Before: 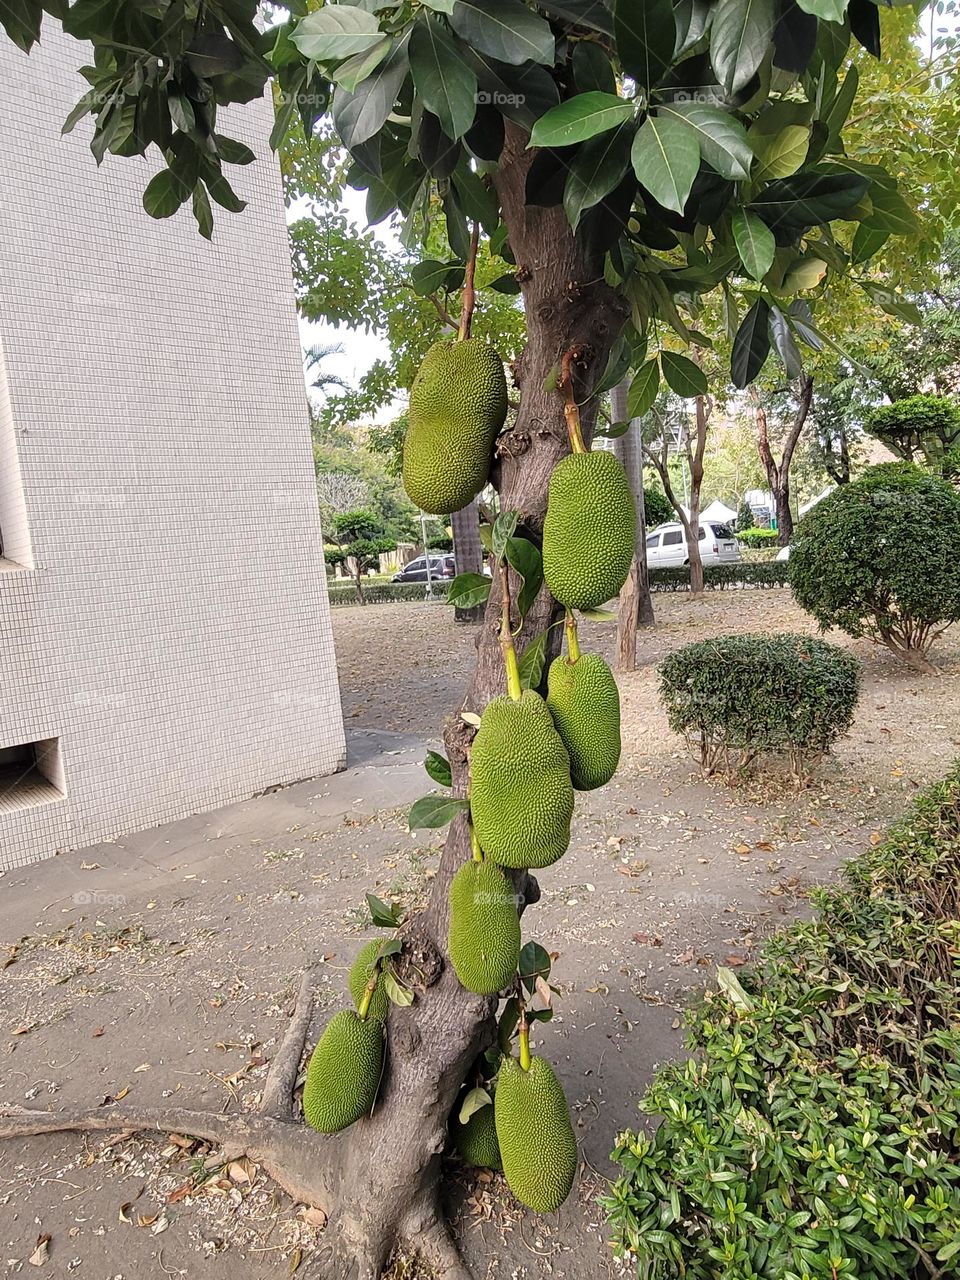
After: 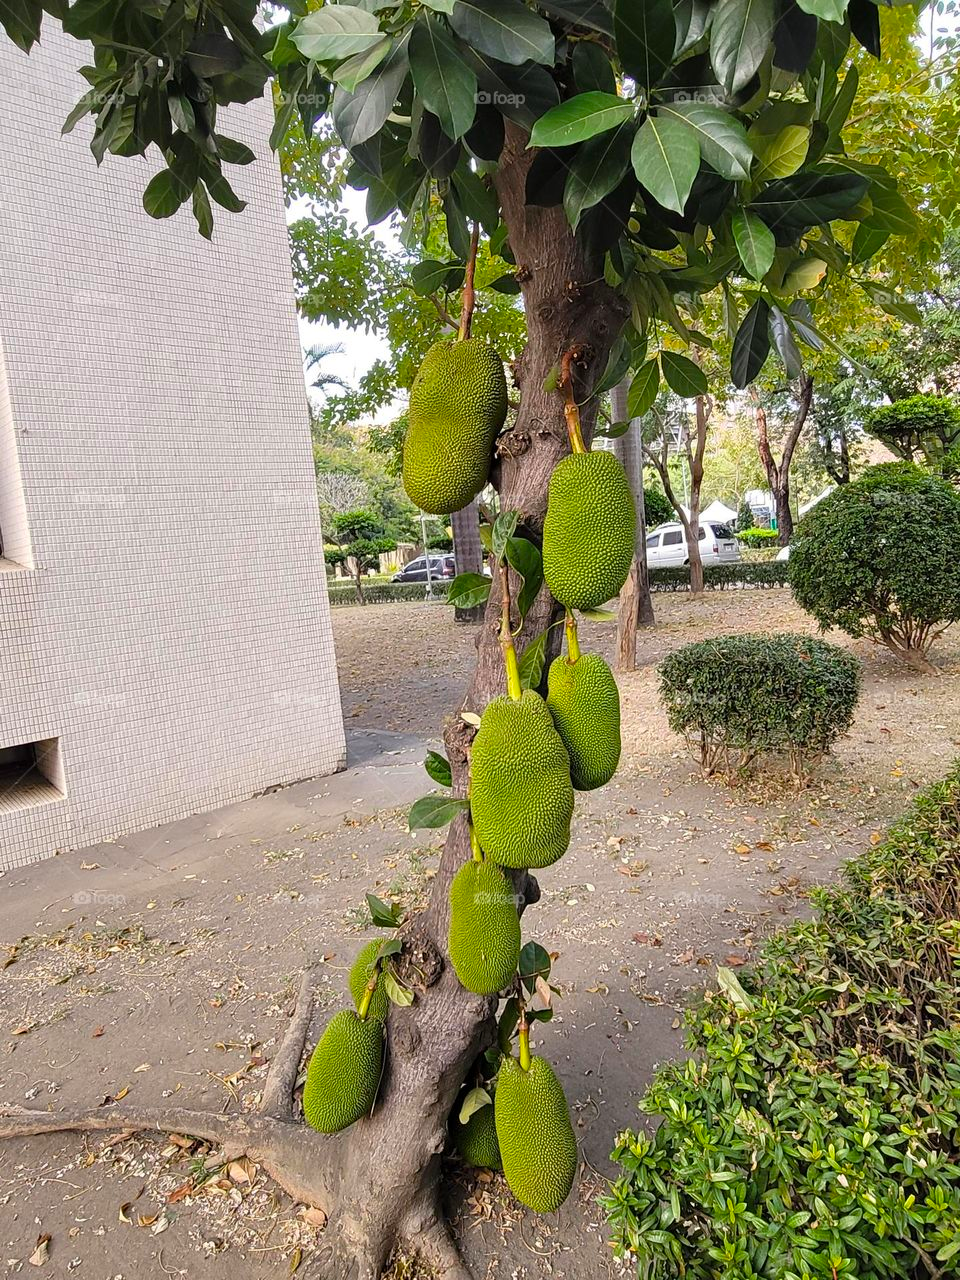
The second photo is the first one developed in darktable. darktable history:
color balance rgb: perceptual saturation grading › global saturation 30.484%
